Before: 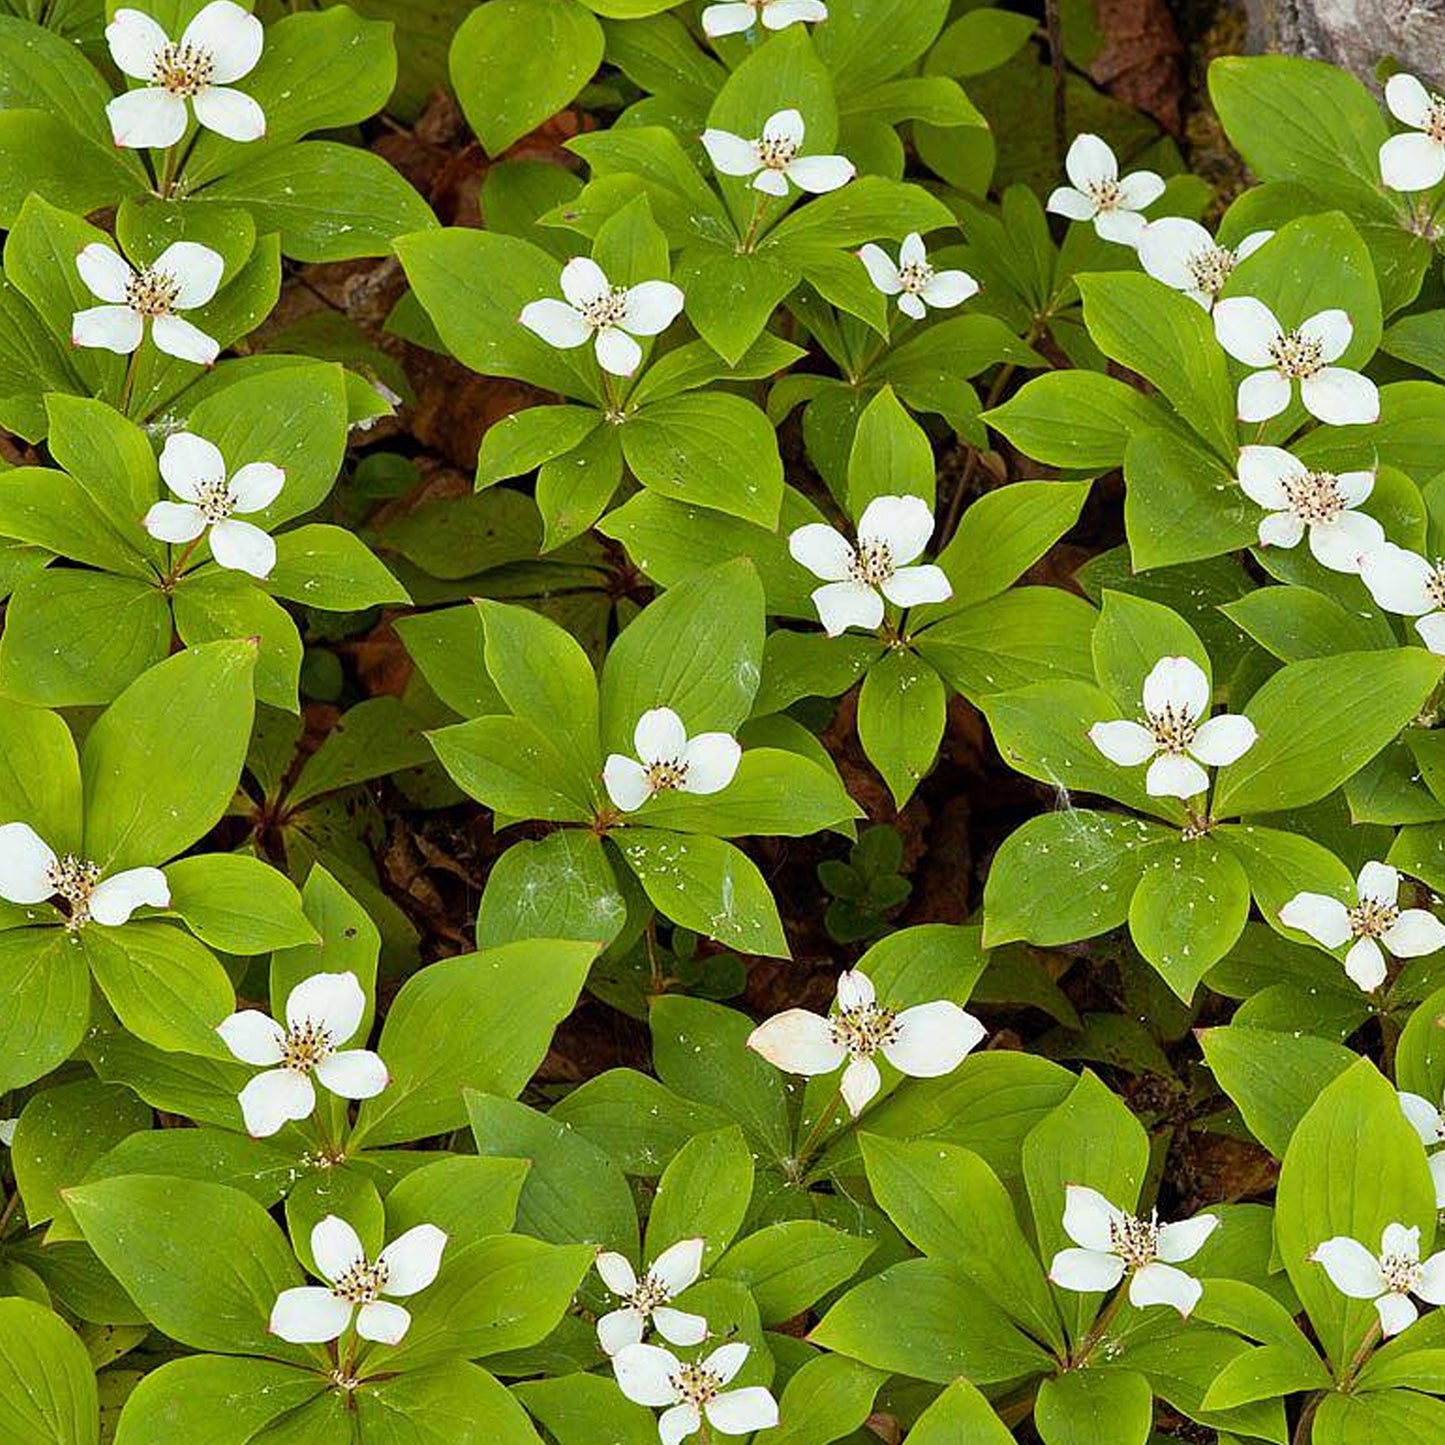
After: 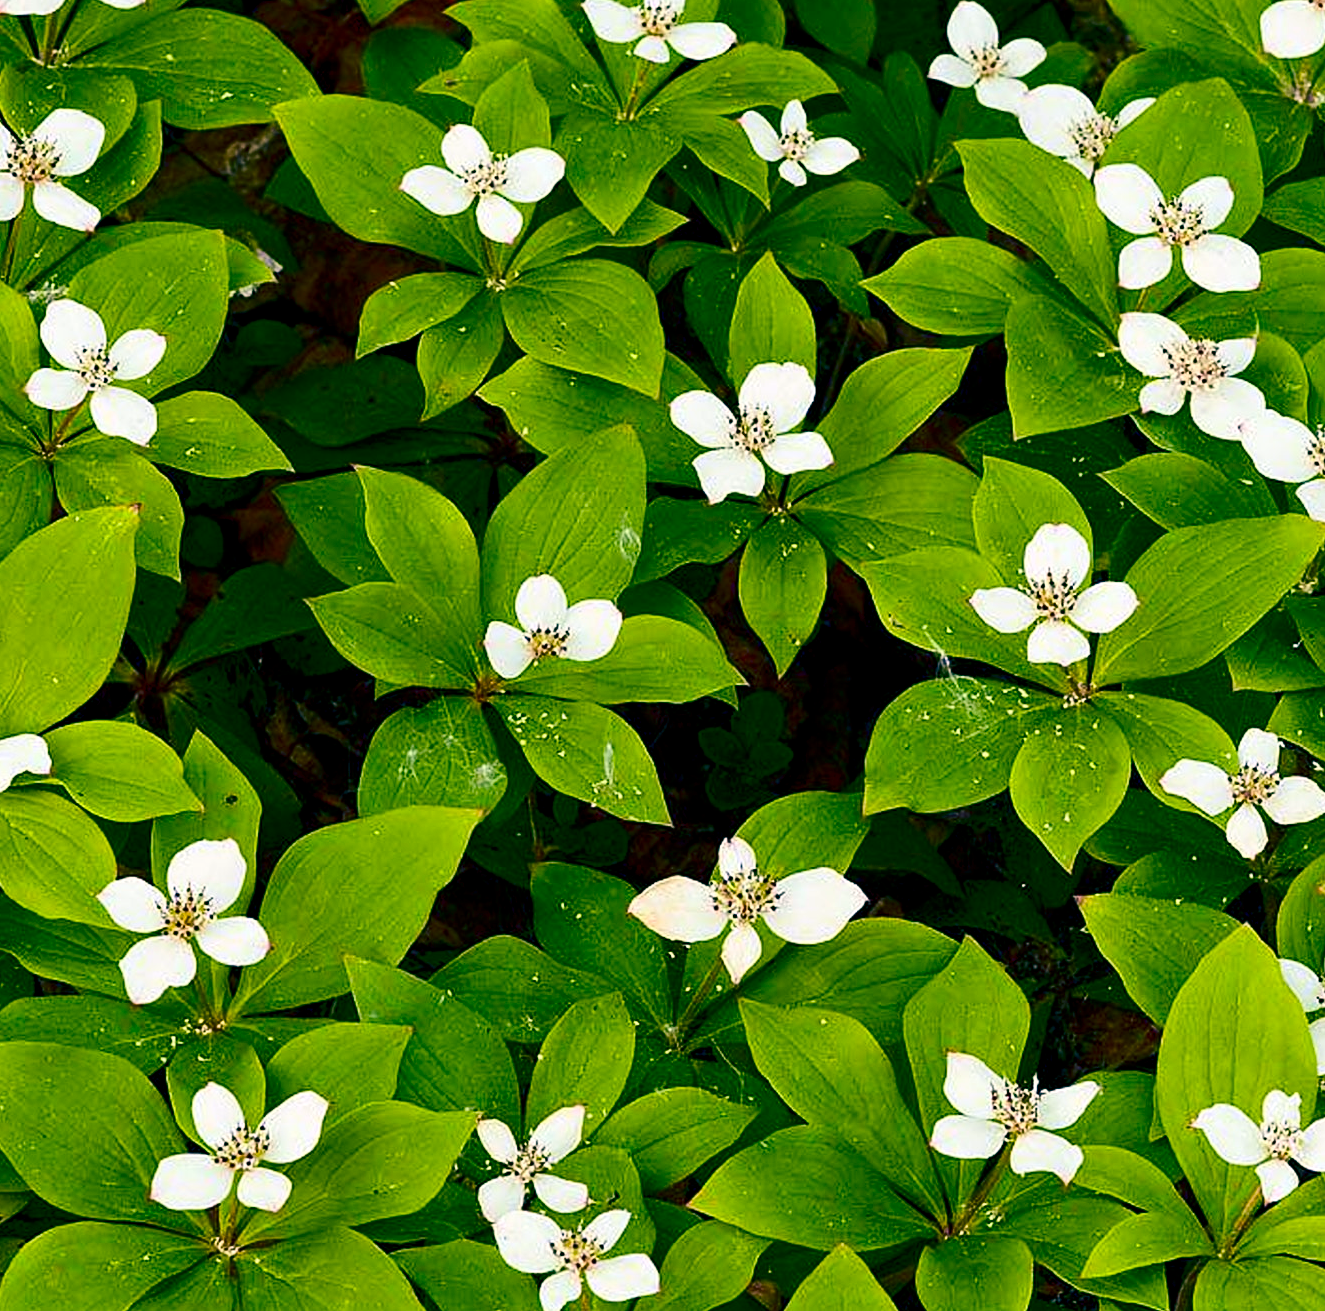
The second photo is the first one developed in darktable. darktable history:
crop and rotate: left 8.262%, top 9.226%
color balance rgb: shadows lift › luminance -28.76%, shadows lift › chroma 10%, shadows lift › hue 230°, power › chroma 0.5%, power › hue 215°, highlights gain › luminance 7.14%, highlights gain › chroma 1%, highlights gain › hue 50°, global offset › luminance -0.29%, global offset › hue 260°, perceptual saturation grading › global saturation 20%, perceptual saturation grading › highlights -13.92%, perceptual saturation grading › shadows 50%
contrast brightness saturation: contrast 0.2, brightness -0.11, saturation 0.1
